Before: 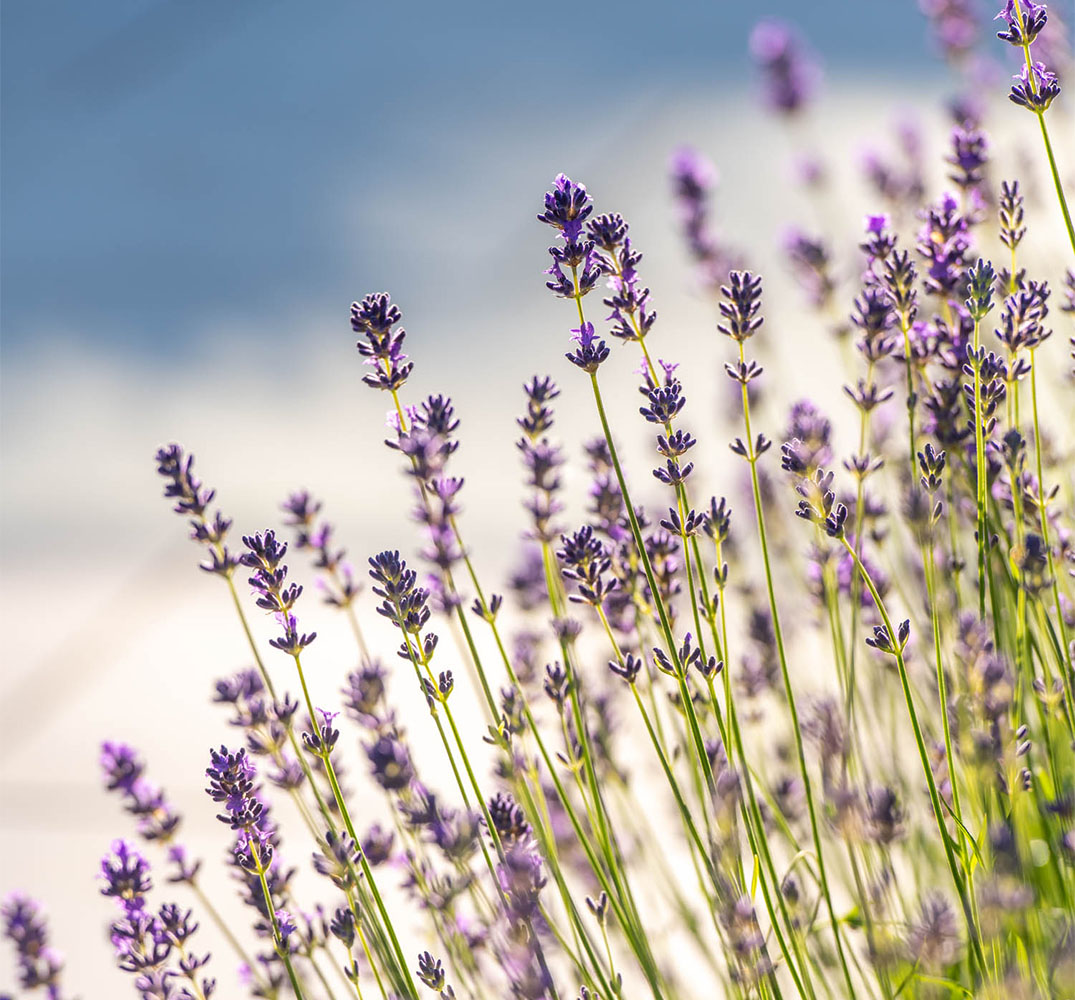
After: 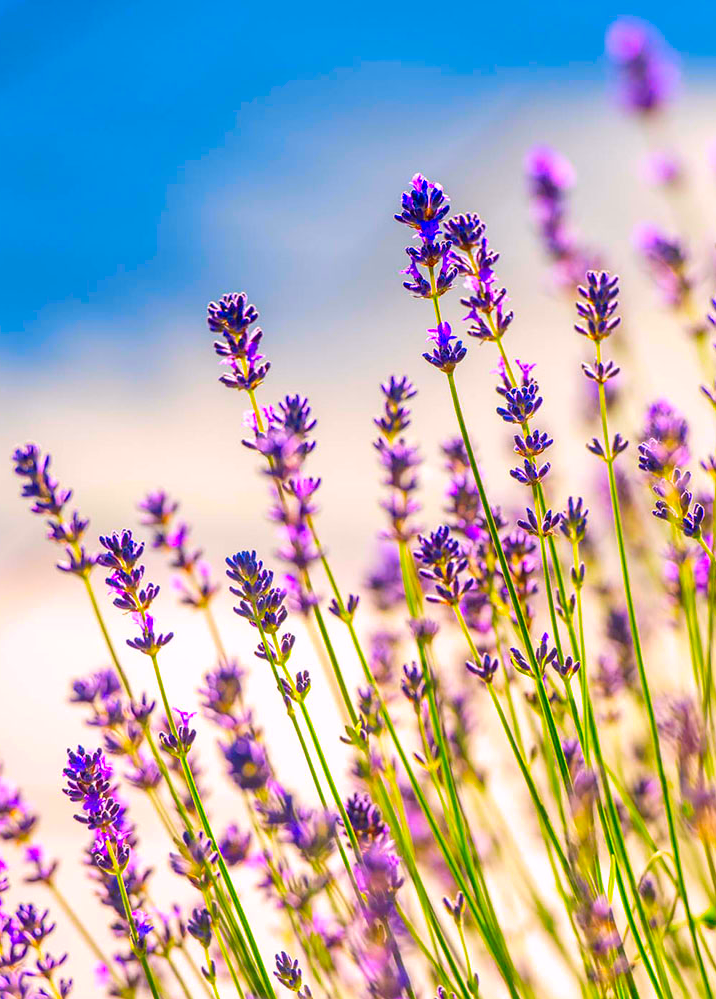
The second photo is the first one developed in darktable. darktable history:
color correction: highlights a* 1.54, highlights b* -1.69, saturation 2.45
crop and rotate: left 13.332%, right 20.051%
